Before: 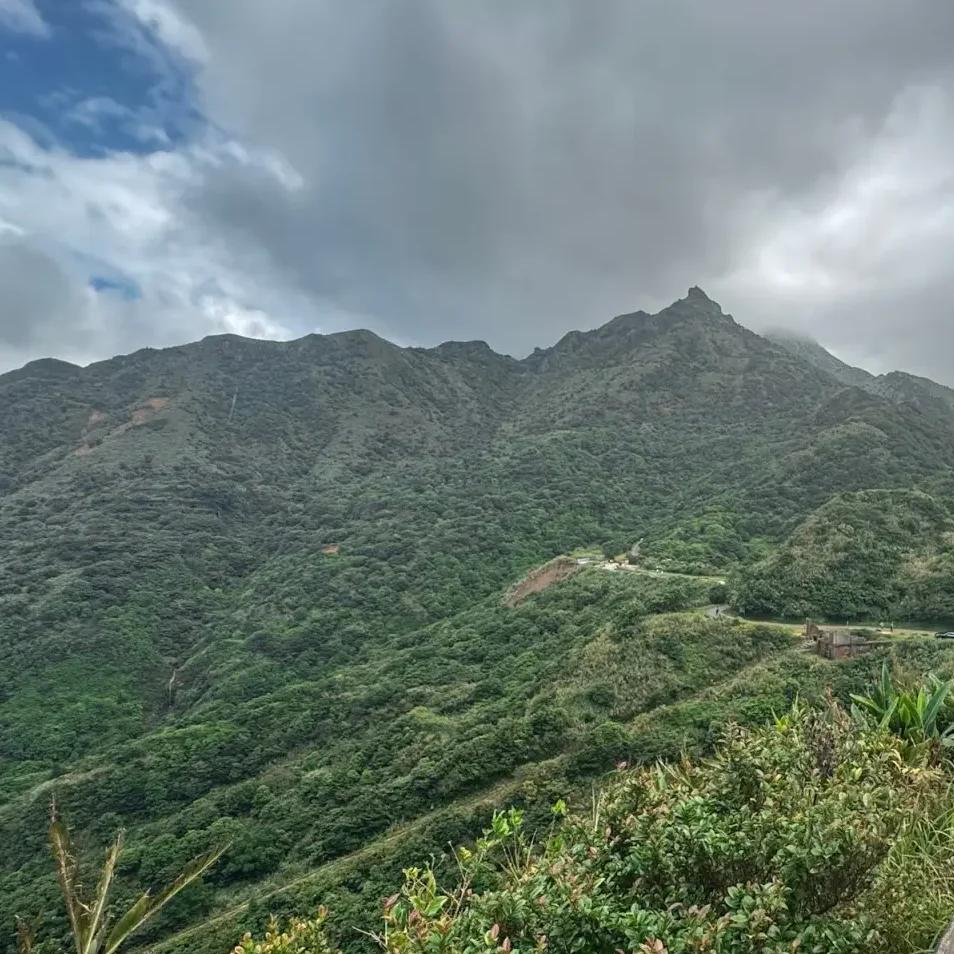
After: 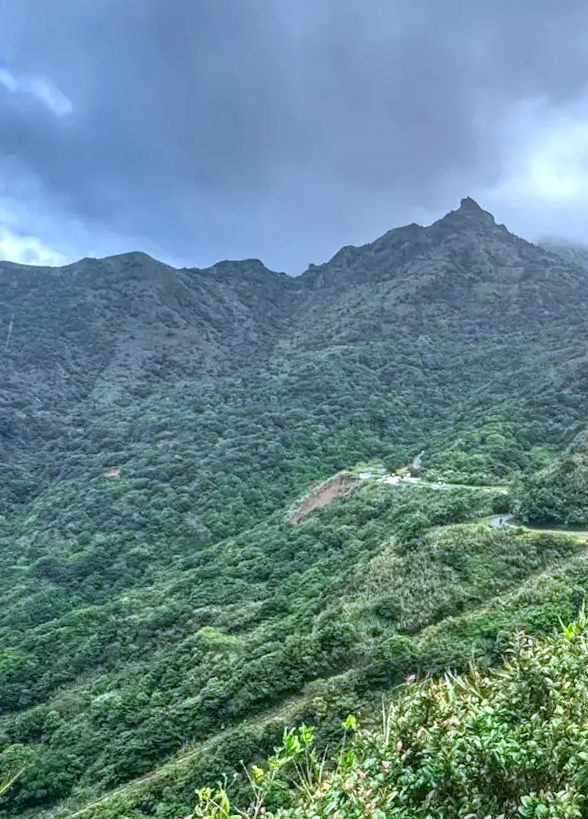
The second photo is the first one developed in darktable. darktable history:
crop and rotate: left 22.918%, top 5.629%, right 14.711%, bottom 2.247%
graduated density: on, module defaults
local contrast: detail 130%
rotate and perspective: rotation -2°, crop left 0.022, crop right 0.978, crop top 0.049, crop bottom 0.951
color zones: curves: ch0 [(0, 0.613) (0.01, 0.613) (0.245, 0.448) (0.498, 0.529) (0.642, 0.665) (0.879, 0.777) (0.99, 0.613)]; ch1 [(0, 0) (0.143, 0) (0.286, 0) (0.429, 0) (0.571, 0) (0.714, 0) (0.857, 0)], mix -121.96%
white balance: red 0.948, green 1.02, blue 1.176
exposure: black level correction 0, exposure 0.7 EV, compensate exposure bias true, compensate highlight preservation false
